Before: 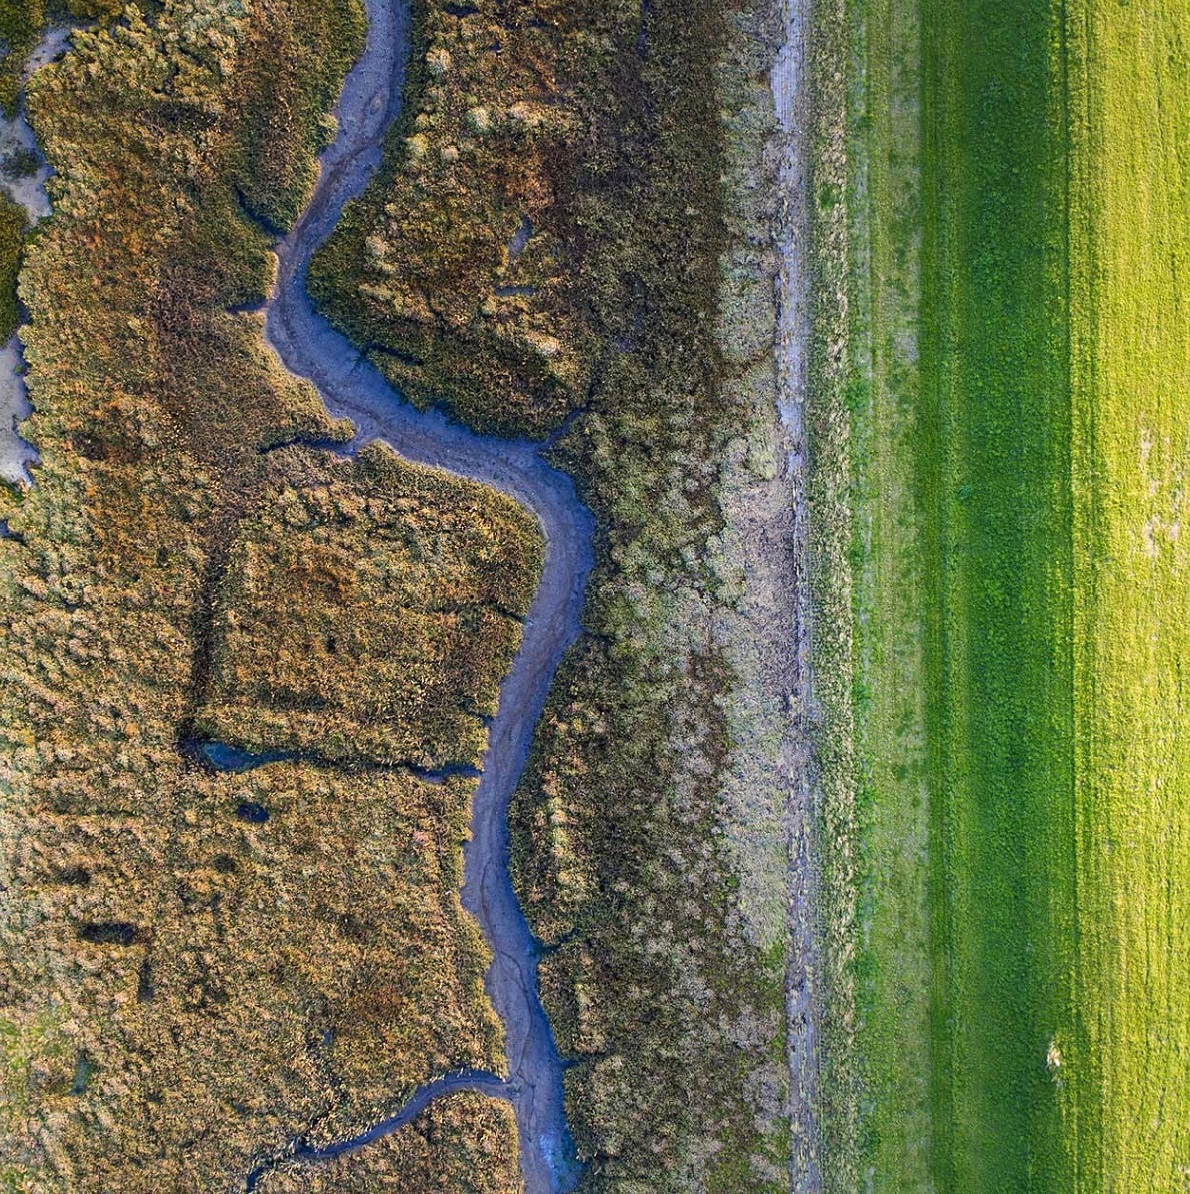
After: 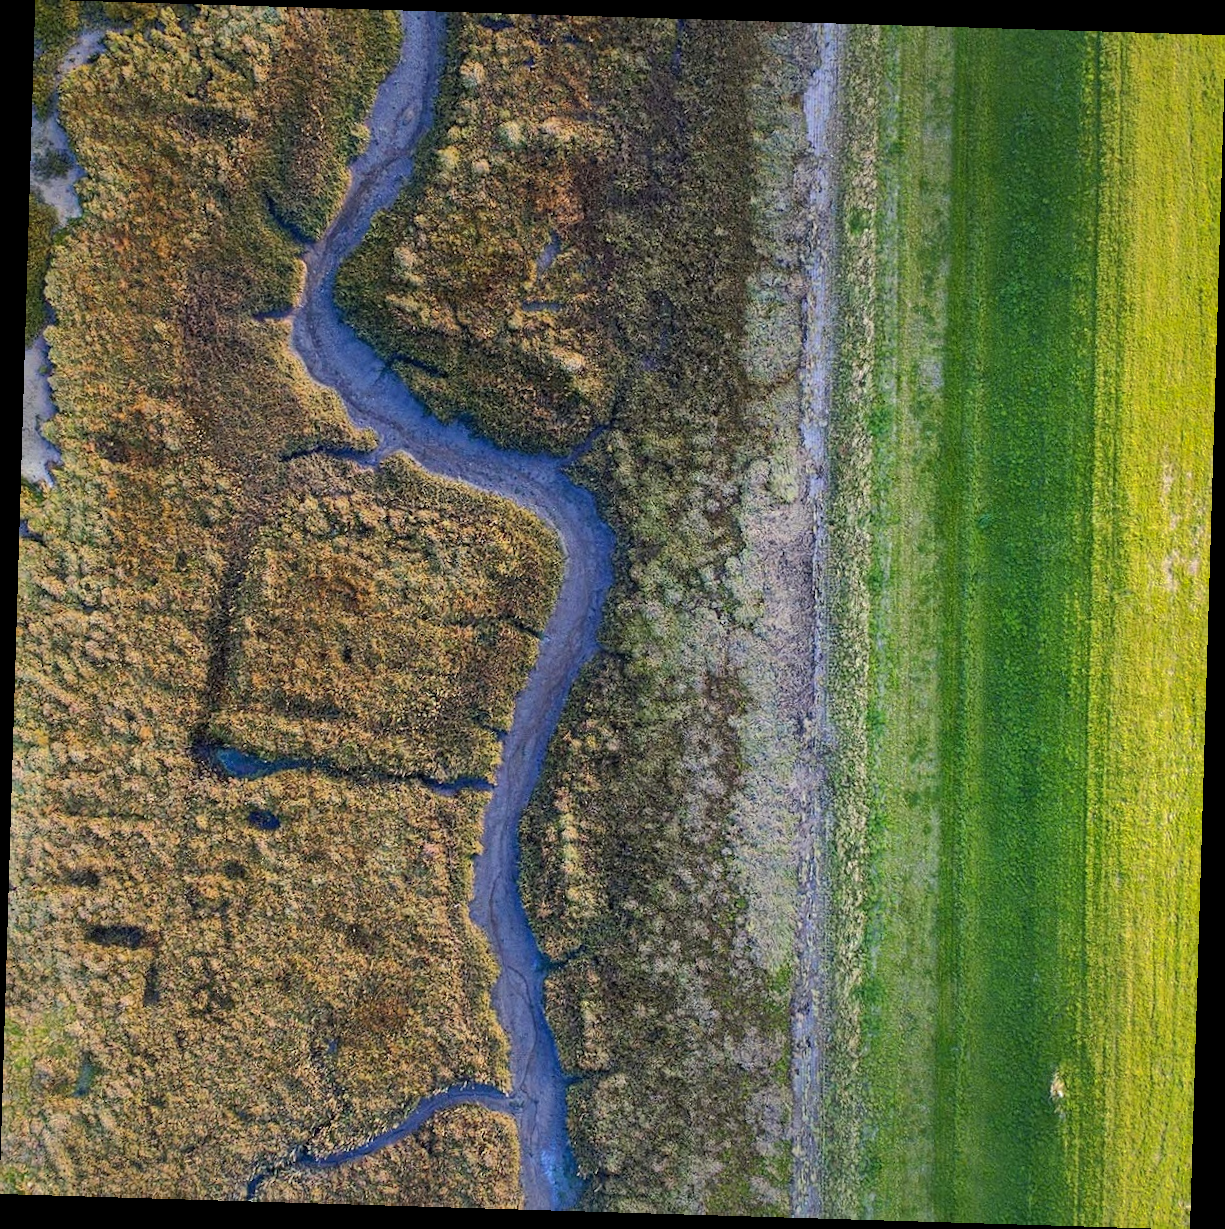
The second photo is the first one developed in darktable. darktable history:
shadows and highlights: shadows 40, highlights -60
rotate and perspective: rotation 1.72°, automatic cropping off
